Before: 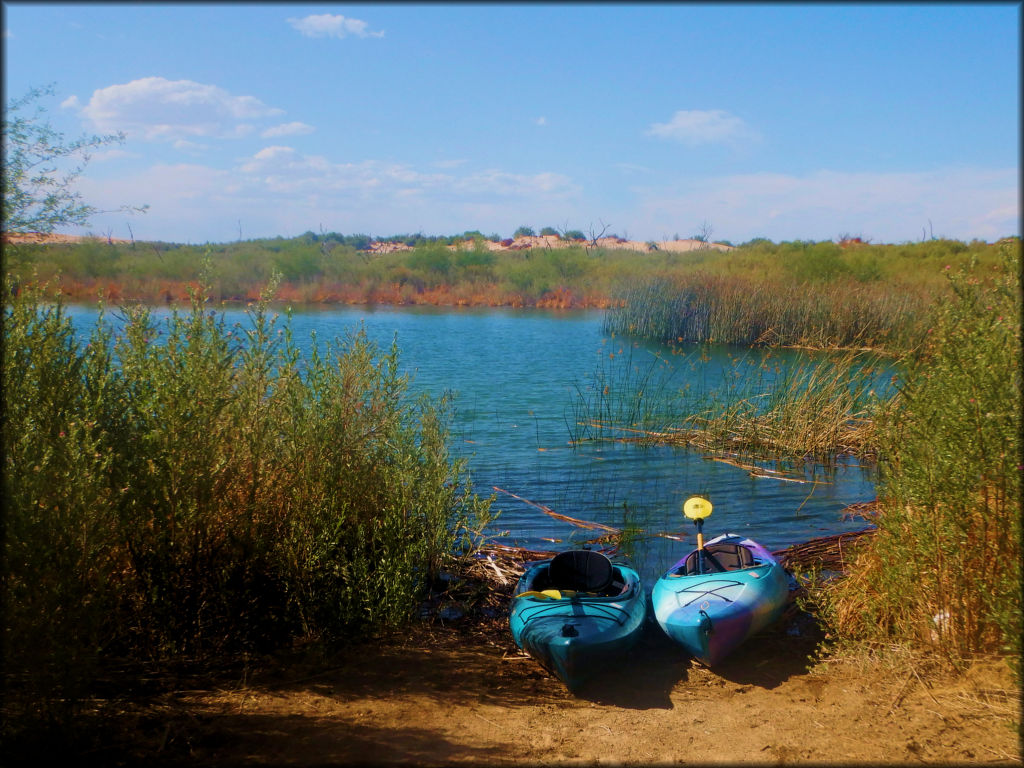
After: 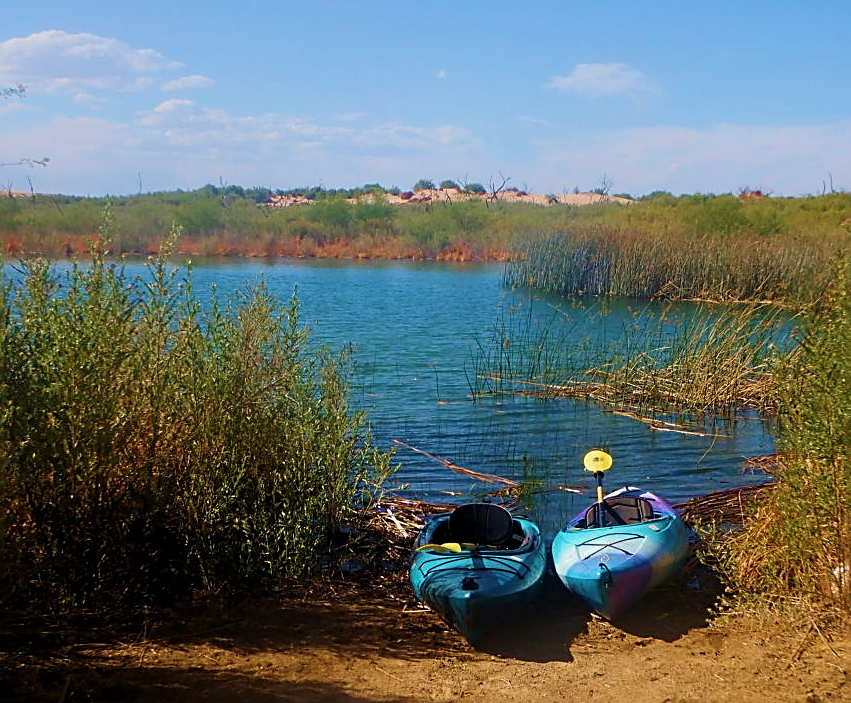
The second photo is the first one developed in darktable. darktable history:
crop: left 9.776%, top 6.204%, right 7.035%, bottom 2.153%
sharpen: amount 0.886
